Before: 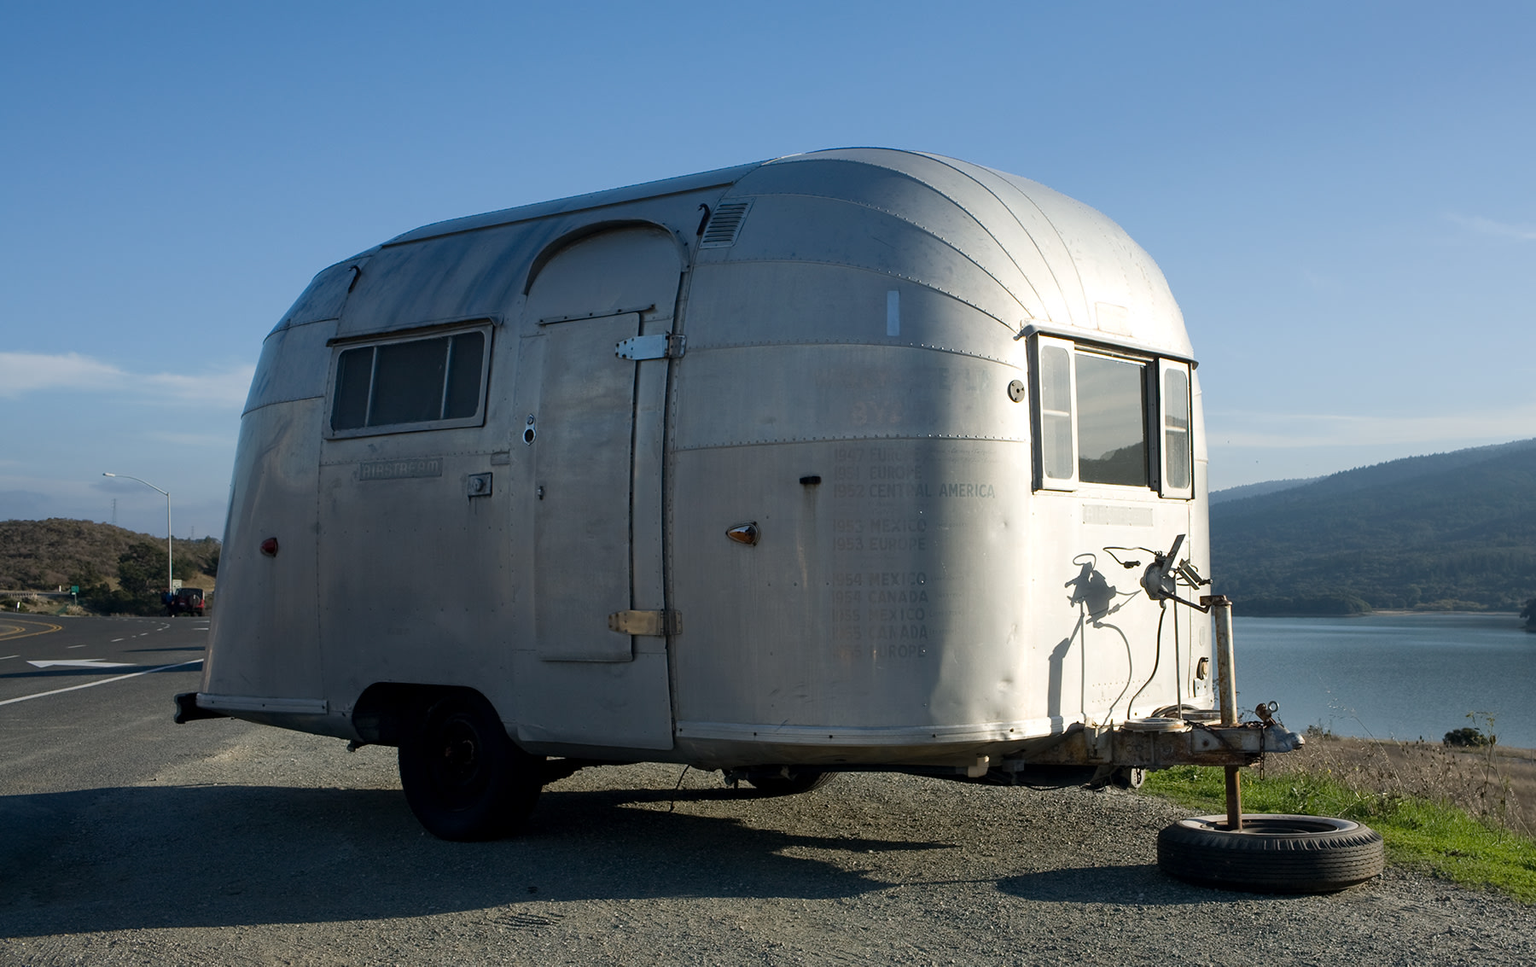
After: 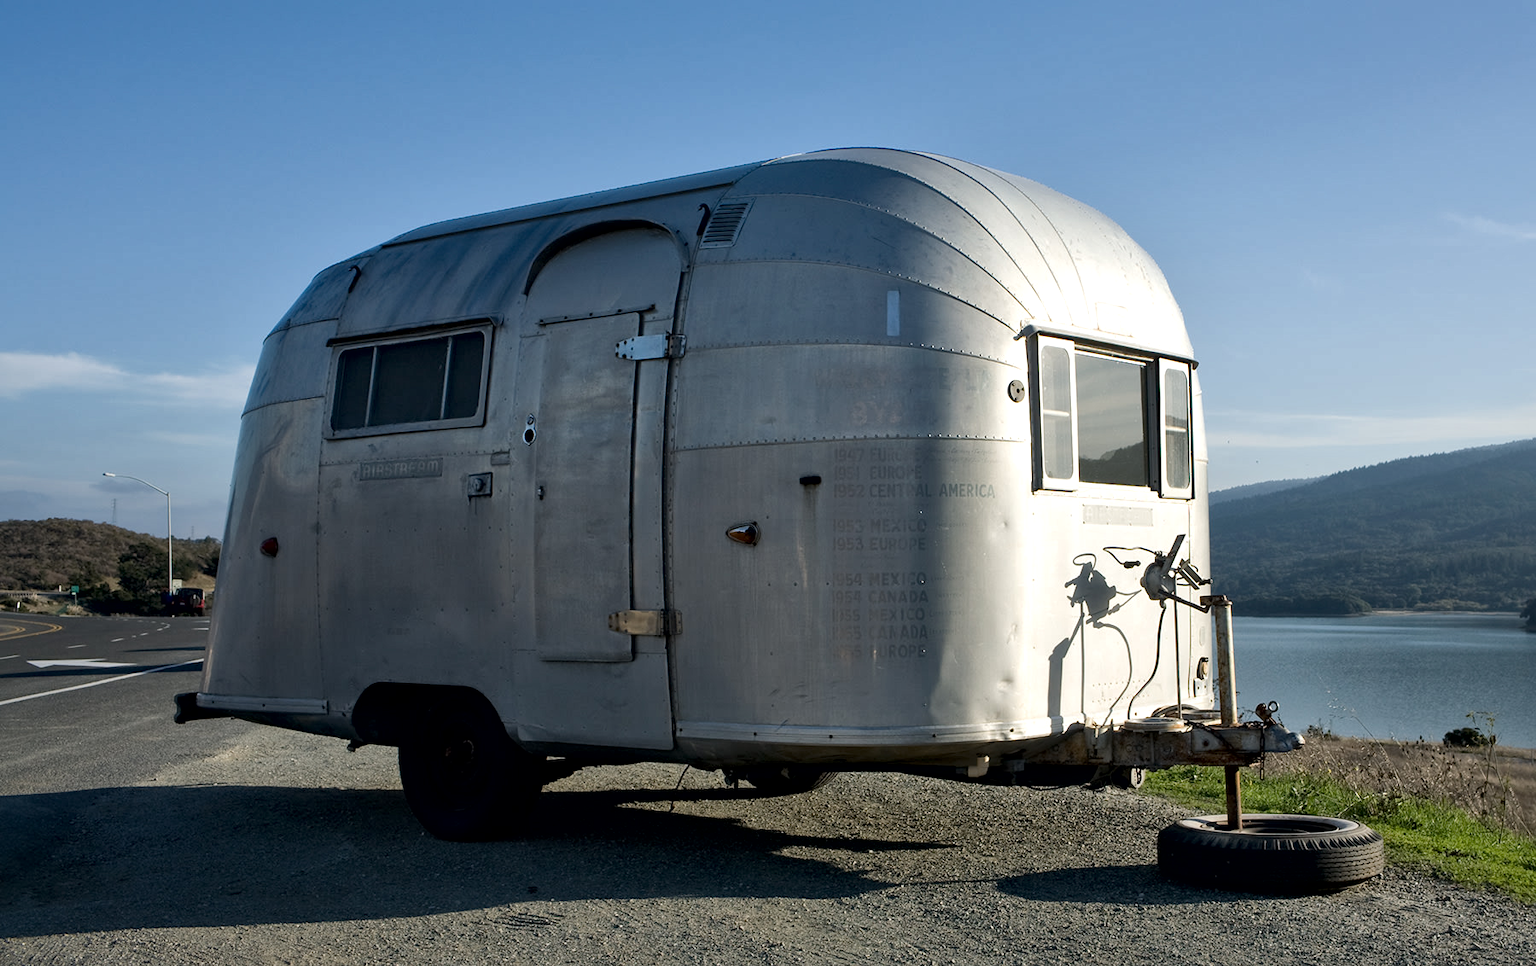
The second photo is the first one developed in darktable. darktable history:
local contrast: mode bilateral grid, contrast 49, coarseness 49, detail 150%, midtone range 0.2
